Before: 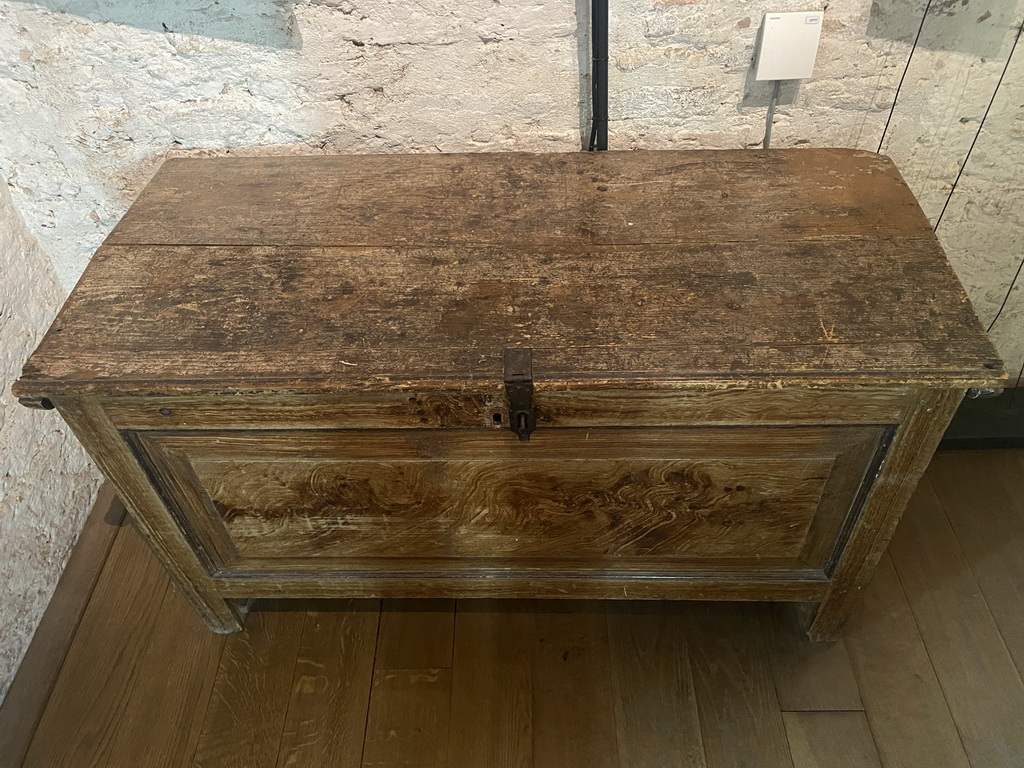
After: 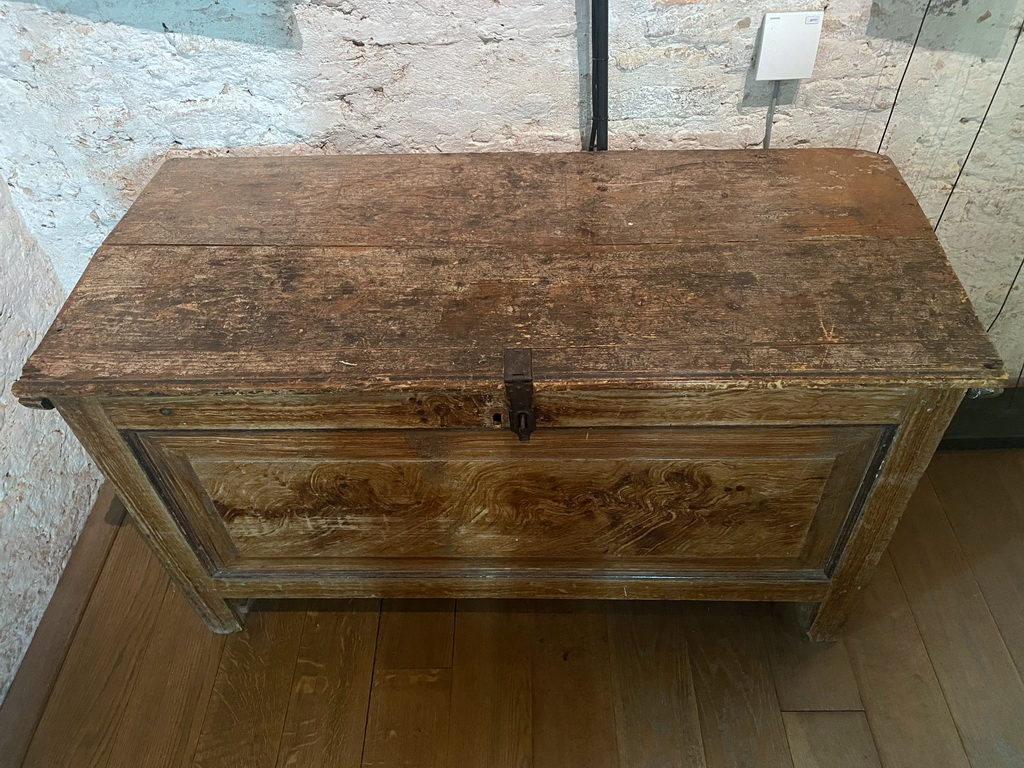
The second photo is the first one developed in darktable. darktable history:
color correction: highlights a* -4.02, highlights b* -11.15
